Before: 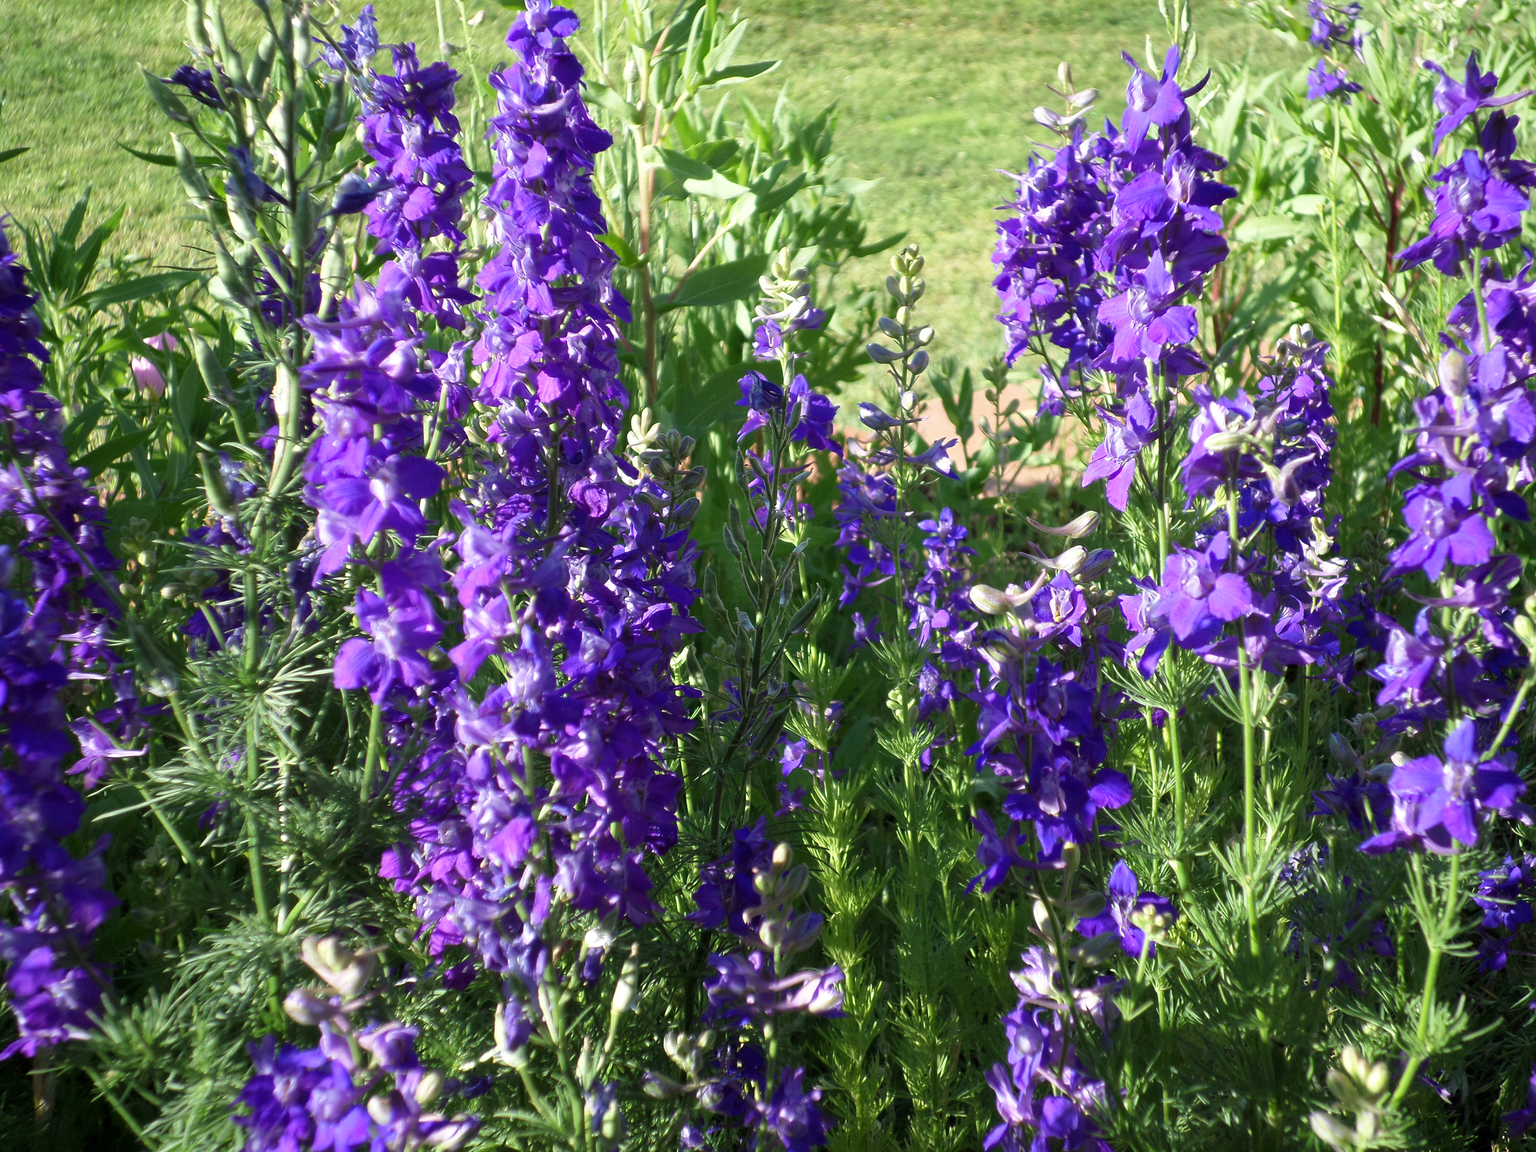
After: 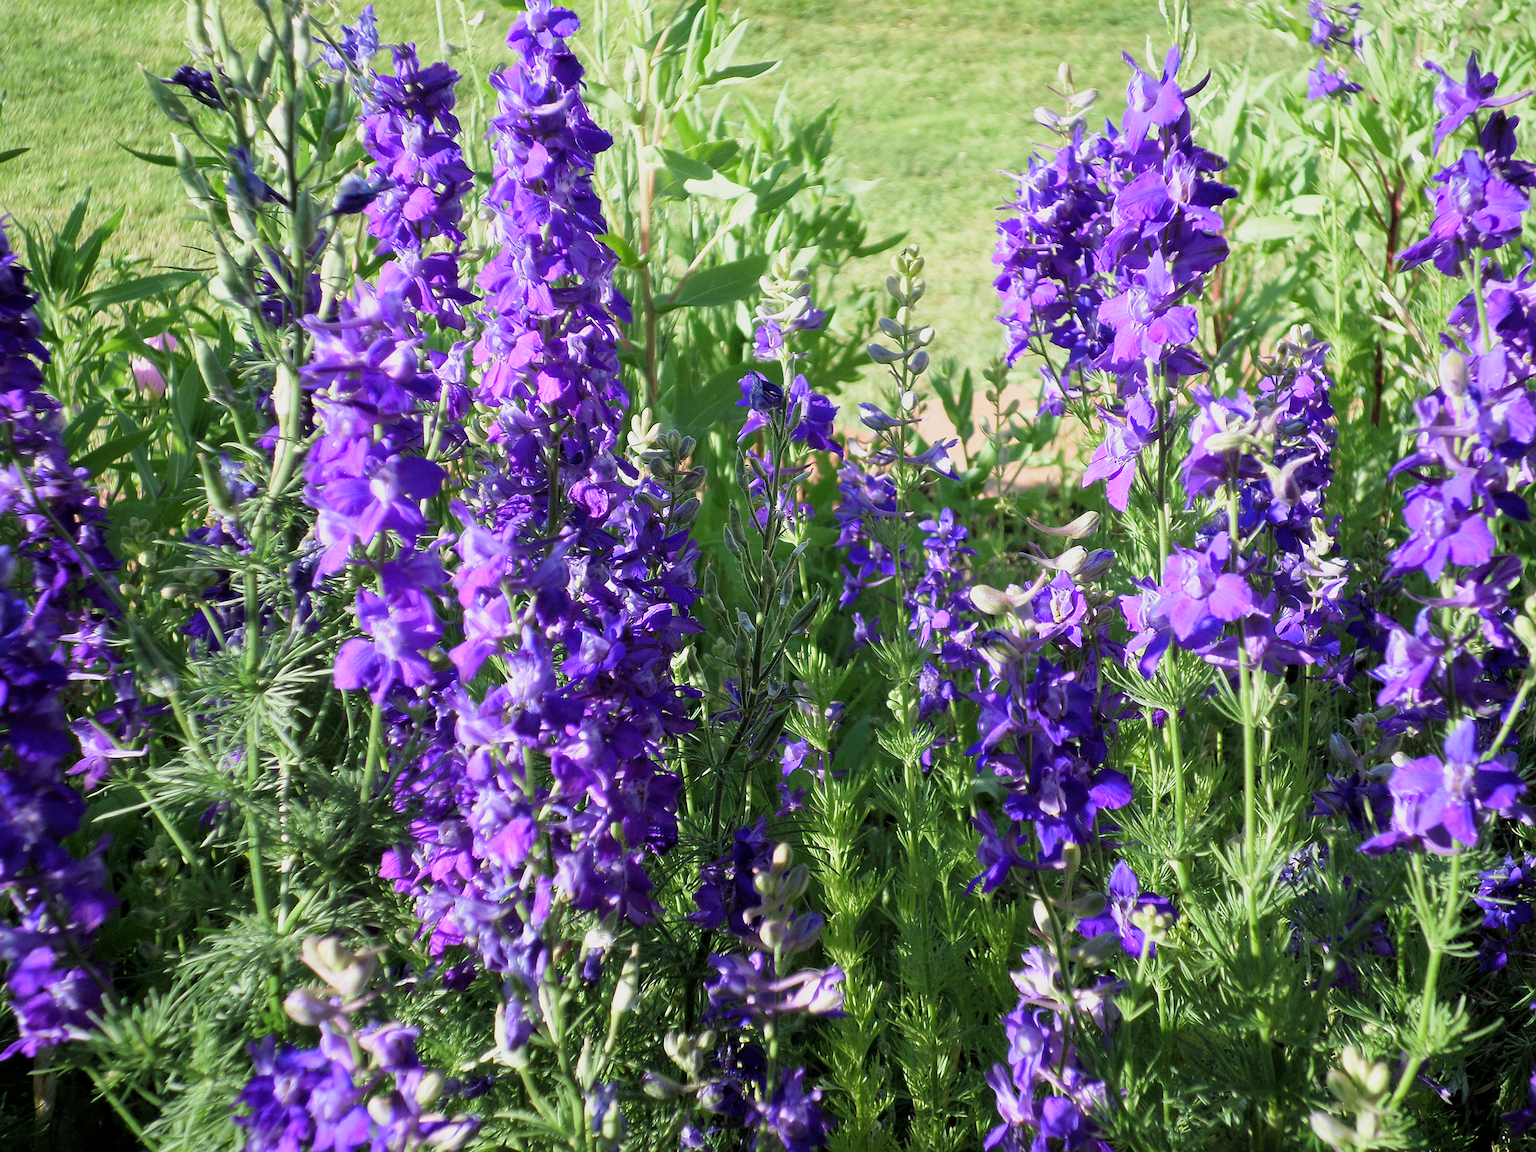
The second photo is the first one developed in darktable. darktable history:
filmic rgb: middle gray luminance 18.42%, black relative exposure -9 EV, white relative exposure 3.75 EV, threshold 6 EV, target black luminance 0%, hardness 4.85, latitude 67.35%, contrast 0.955, highlights saturation mix 20%, shadows ↔ highlights balance 21.36%, add noise in highlights 0, preserve chrominance luminance Y, color science v3 (2019), use custom middle-gray values true, iterations of high-quality reconstruction 0, contrast in highlights soft, enable highlight reconstruction true
sharpen: on, module defaults
exposure: black level correction 0, exposure 0.5 EV, compensate exposure bias true, compensate highlight preservation false
